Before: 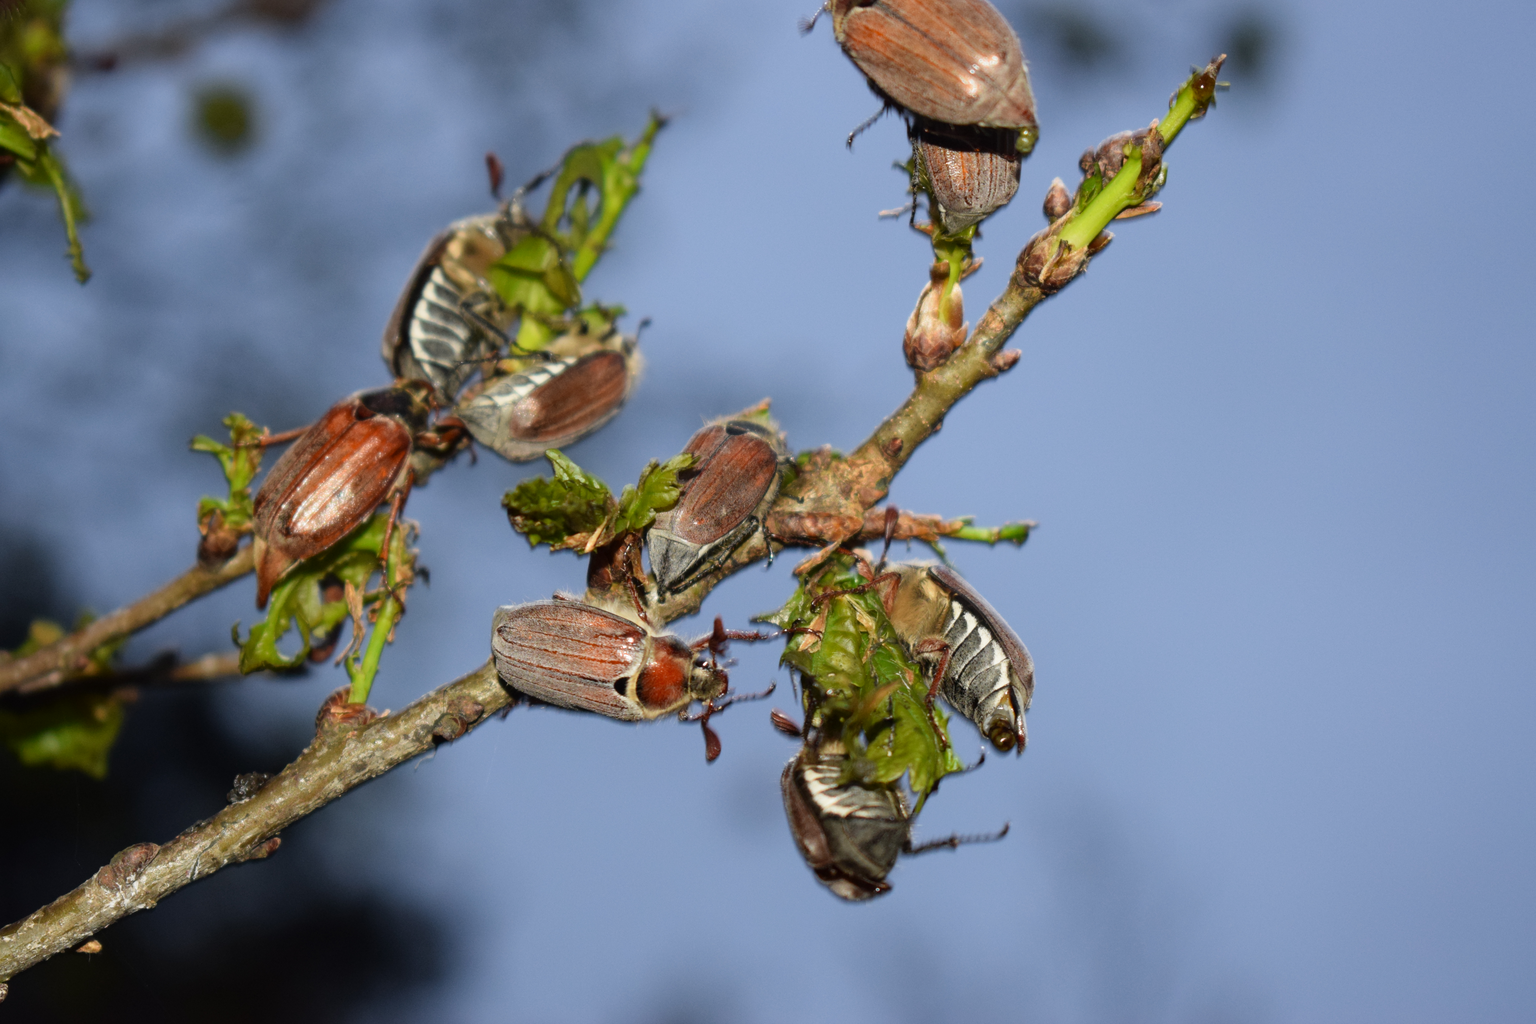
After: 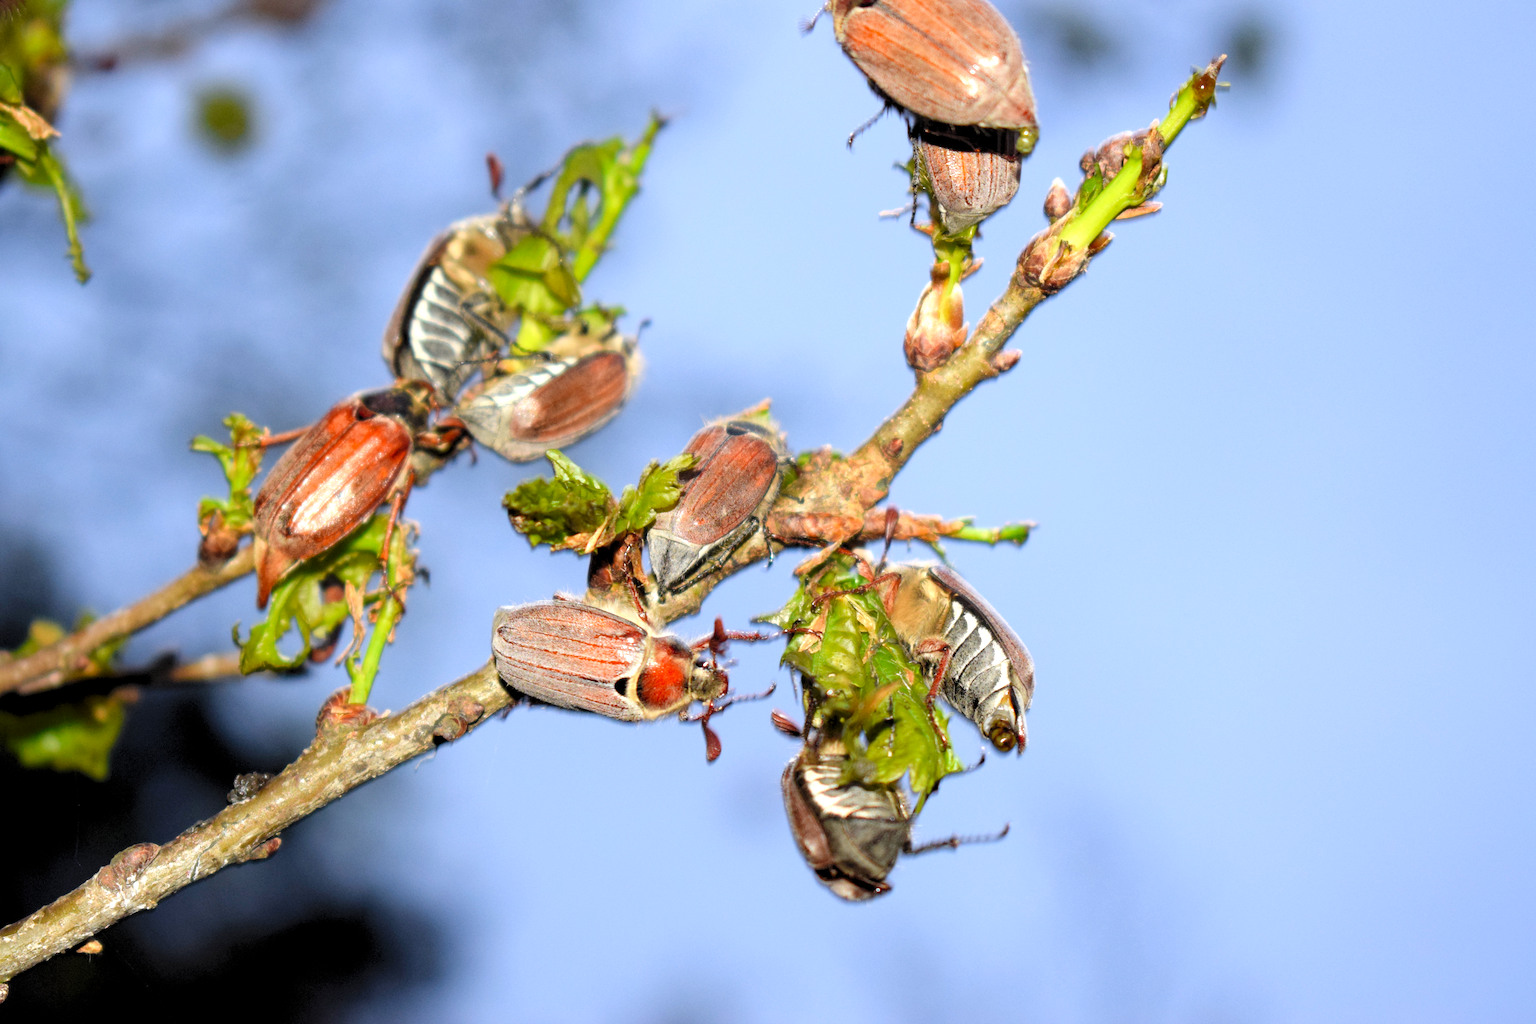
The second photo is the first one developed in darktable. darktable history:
white balance: red 1.004, blue 1.024
levels: levels [0.036, 0.364, 0.827]
